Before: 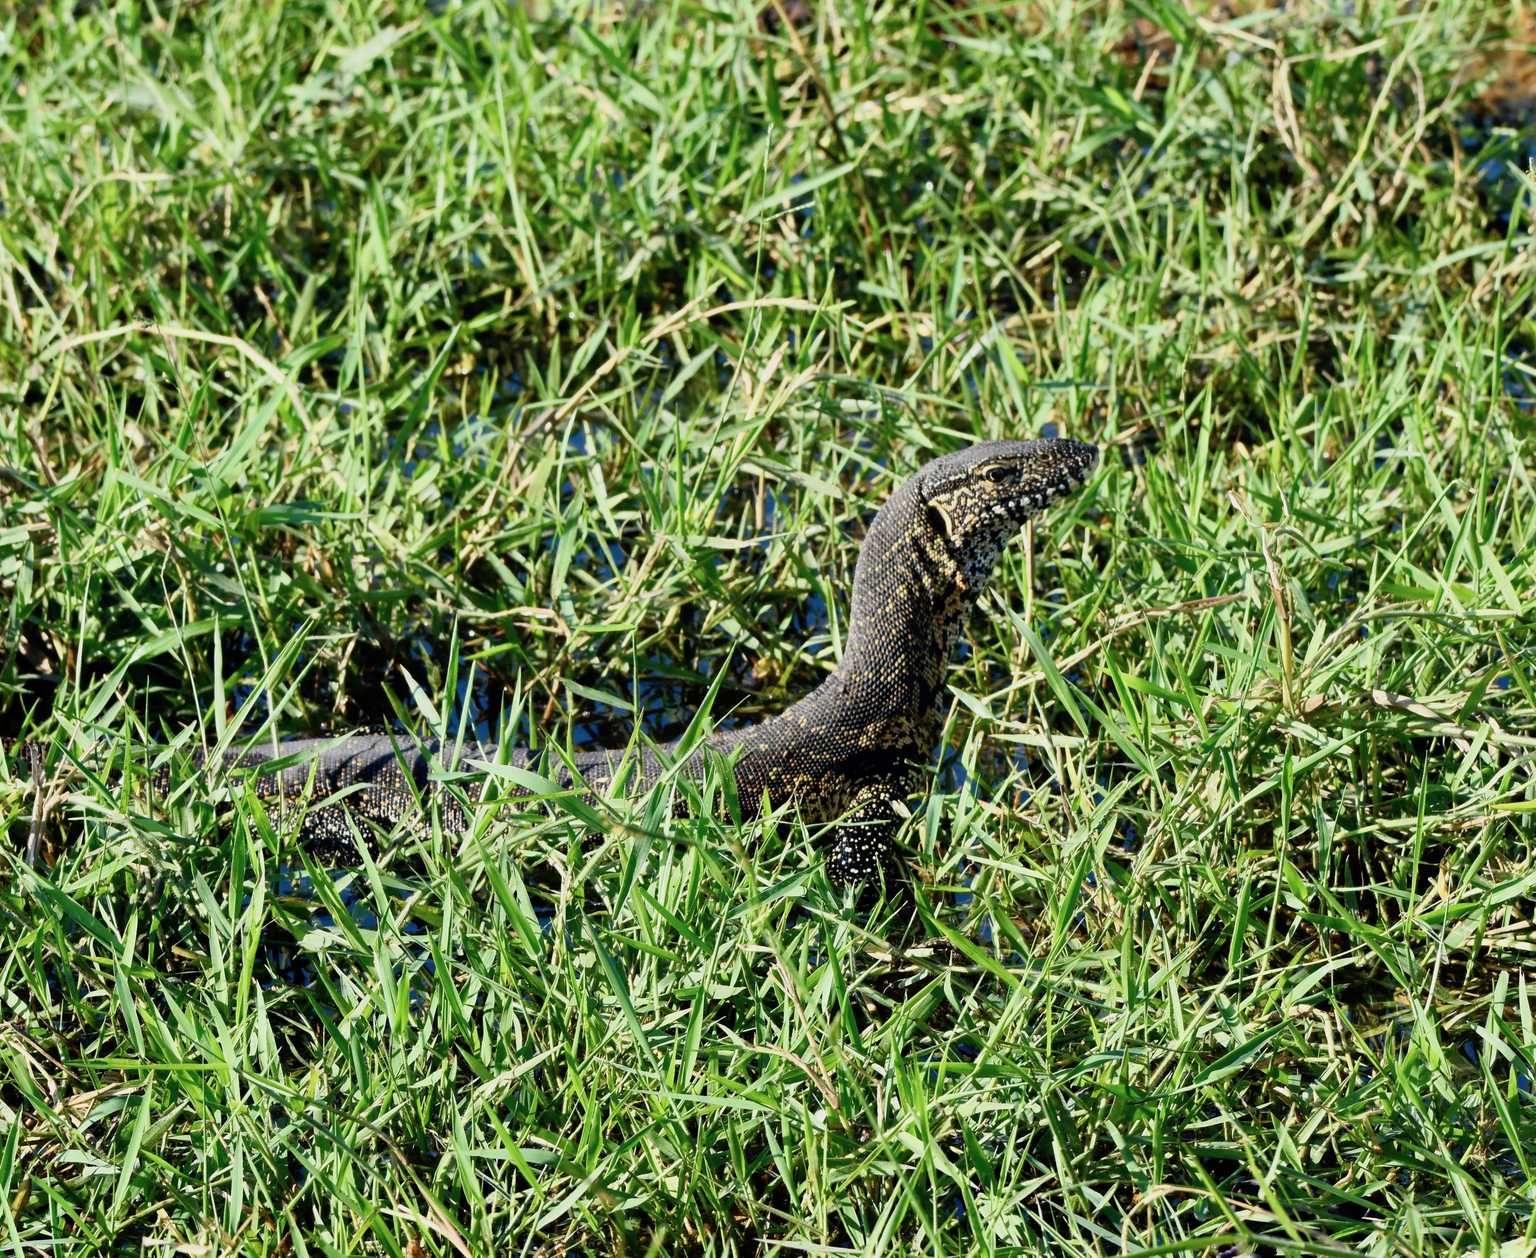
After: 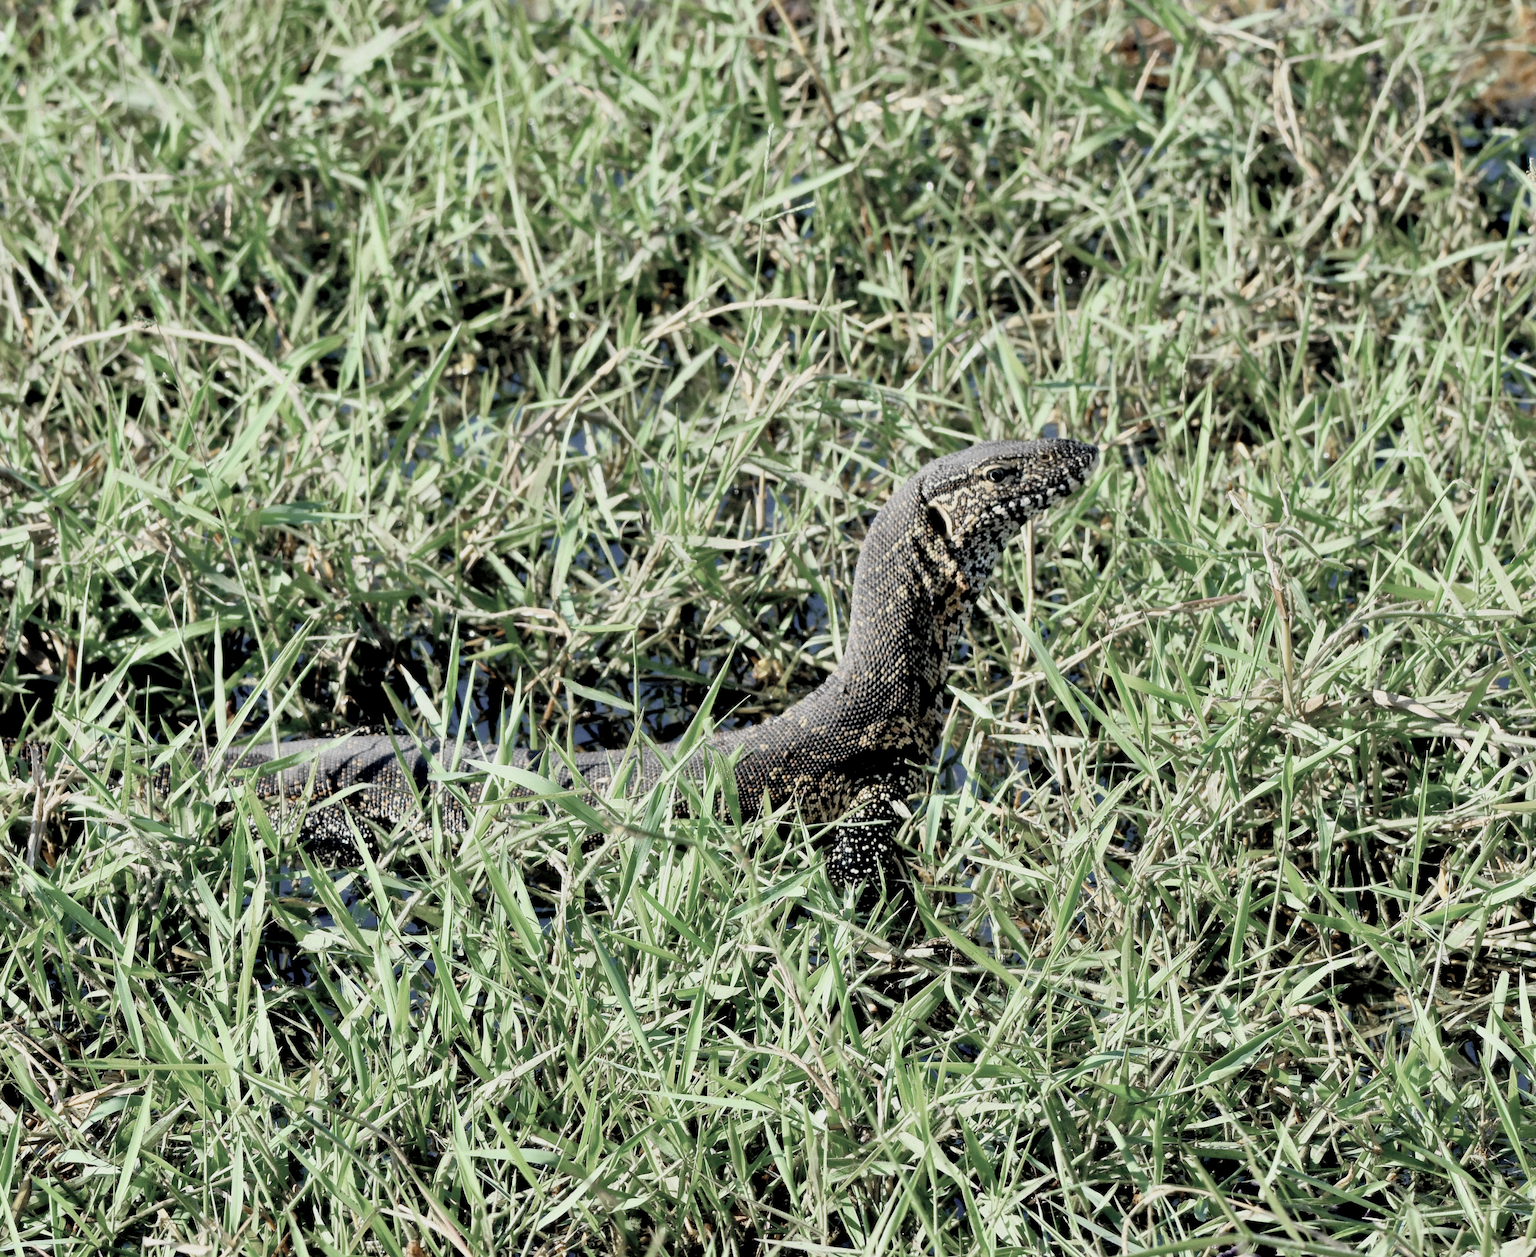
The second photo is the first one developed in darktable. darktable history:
exposure: black level correction 0.001, exposure -0.122 EV, compensate highlight preservation false
color zones: curves: ch0 [(0.11, 0.396) (0.195, 0.36) (0.25, 0.5) (0.303, 0.412) (0.357, 0.544) (0.75, 0.5) (0.967, 0.328)]; ch1 [(0, 0.468) (0.112, 0.512) (0.202, 0.6) (0.25, 0.5) (0.307, 0.352) (0.357, 0.544) (0.75, 0.5) (0.963, 0.524)]
shadows and highlights: soften with gaussian
contrast brightness saturation: brightness 0.189, saturation -0.484
